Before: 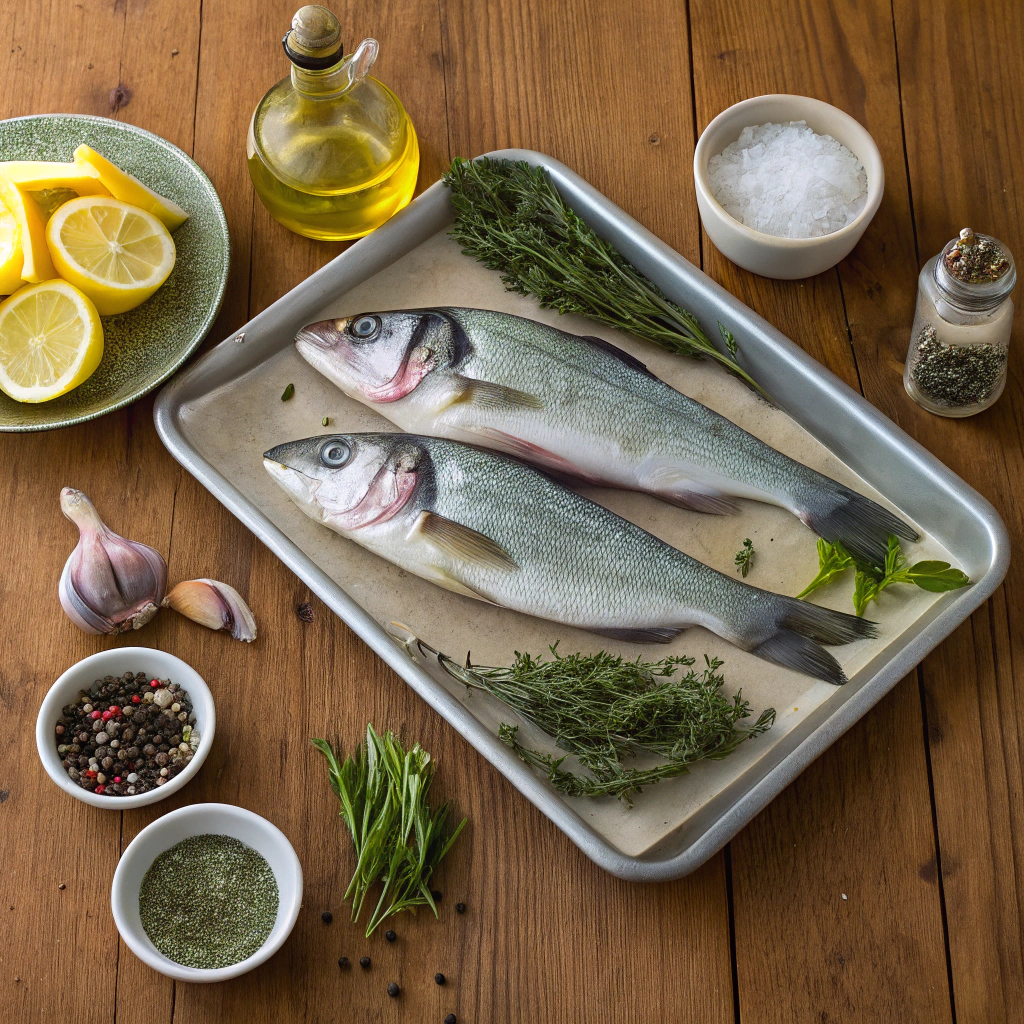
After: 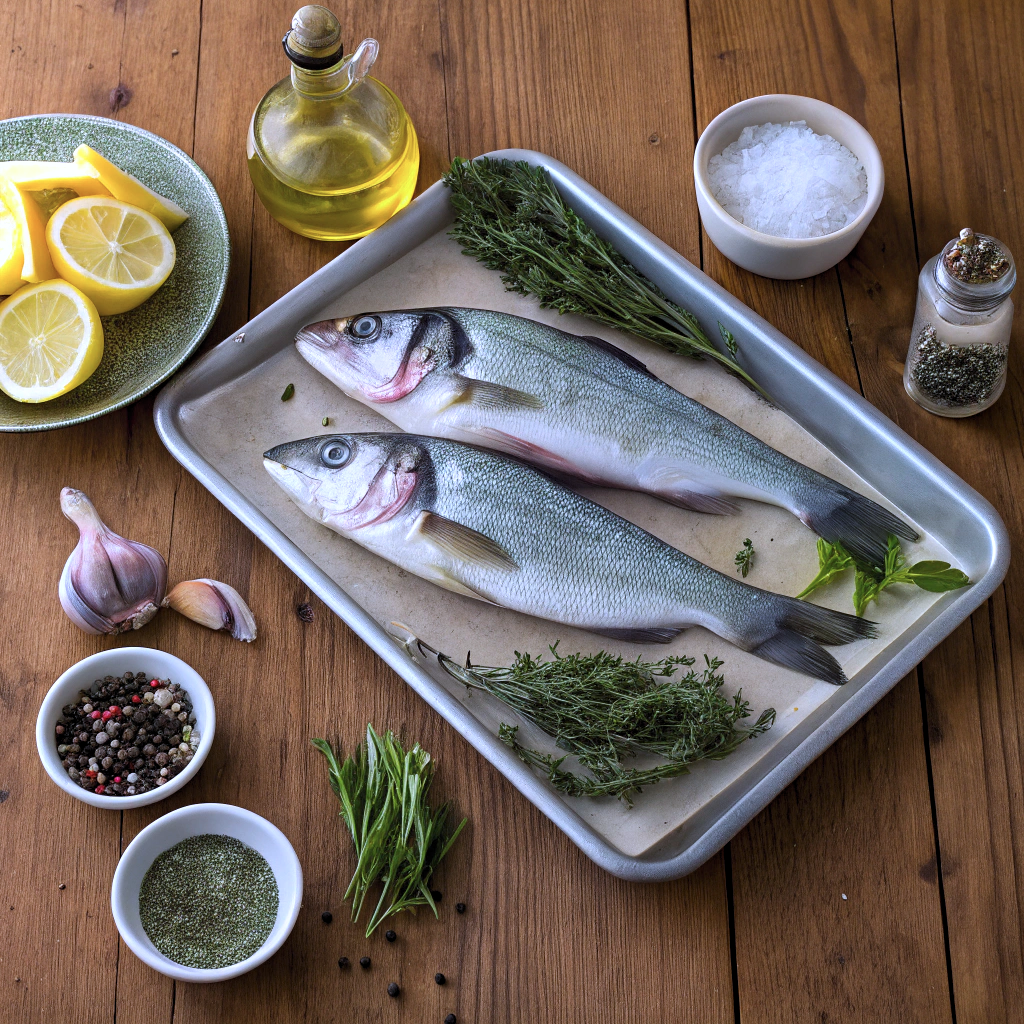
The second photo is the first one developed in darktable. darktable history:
tone equalizer: on, module defaults
levels: levels [0.031, 0.5, 0.969]
color calibration: illuminant as shot in camera, x 0.377, y 0.392, temperature 4169.3 K, saturation algorithm version 1 (2020)
